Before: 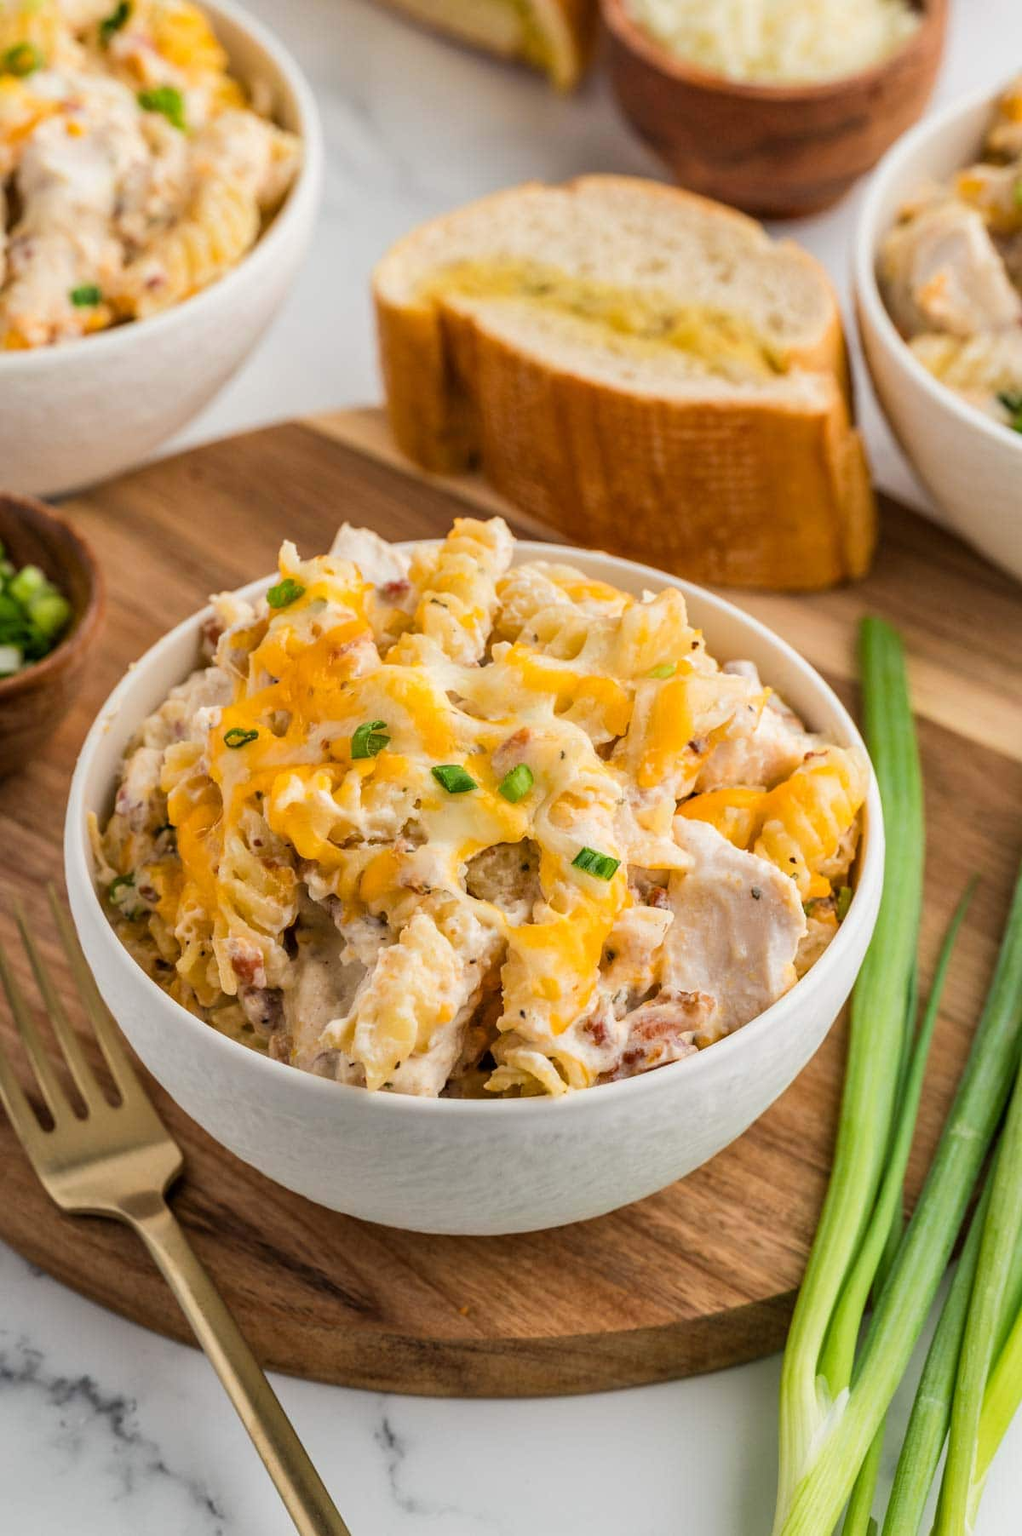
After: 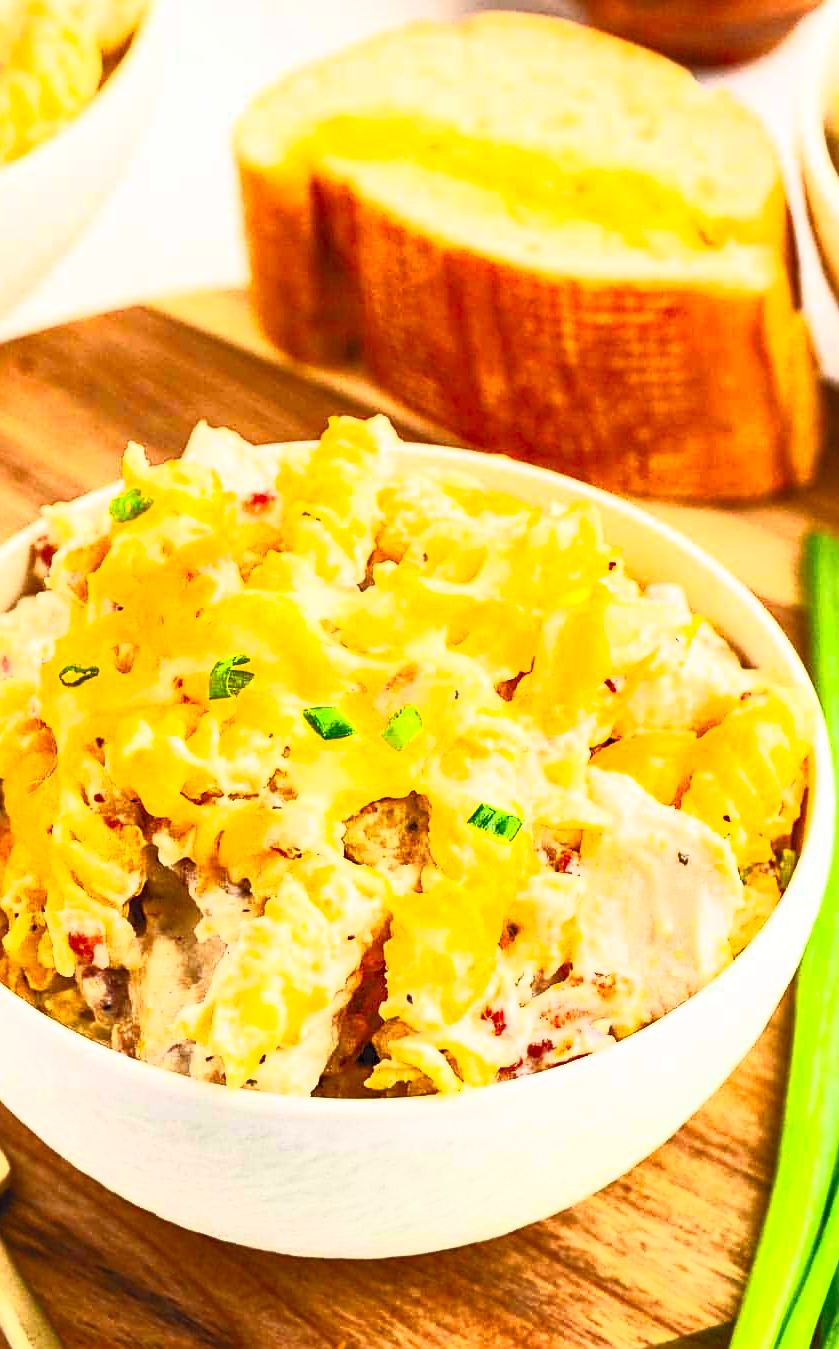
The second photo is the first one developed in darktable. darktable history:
crop and rotate: left 17.046%, top 10.659%, right 12.989%, bottom 14.553%
contrast brightness saturation: contrast 1, brightness 1, saturation 1
sharpen: on, module defaults
